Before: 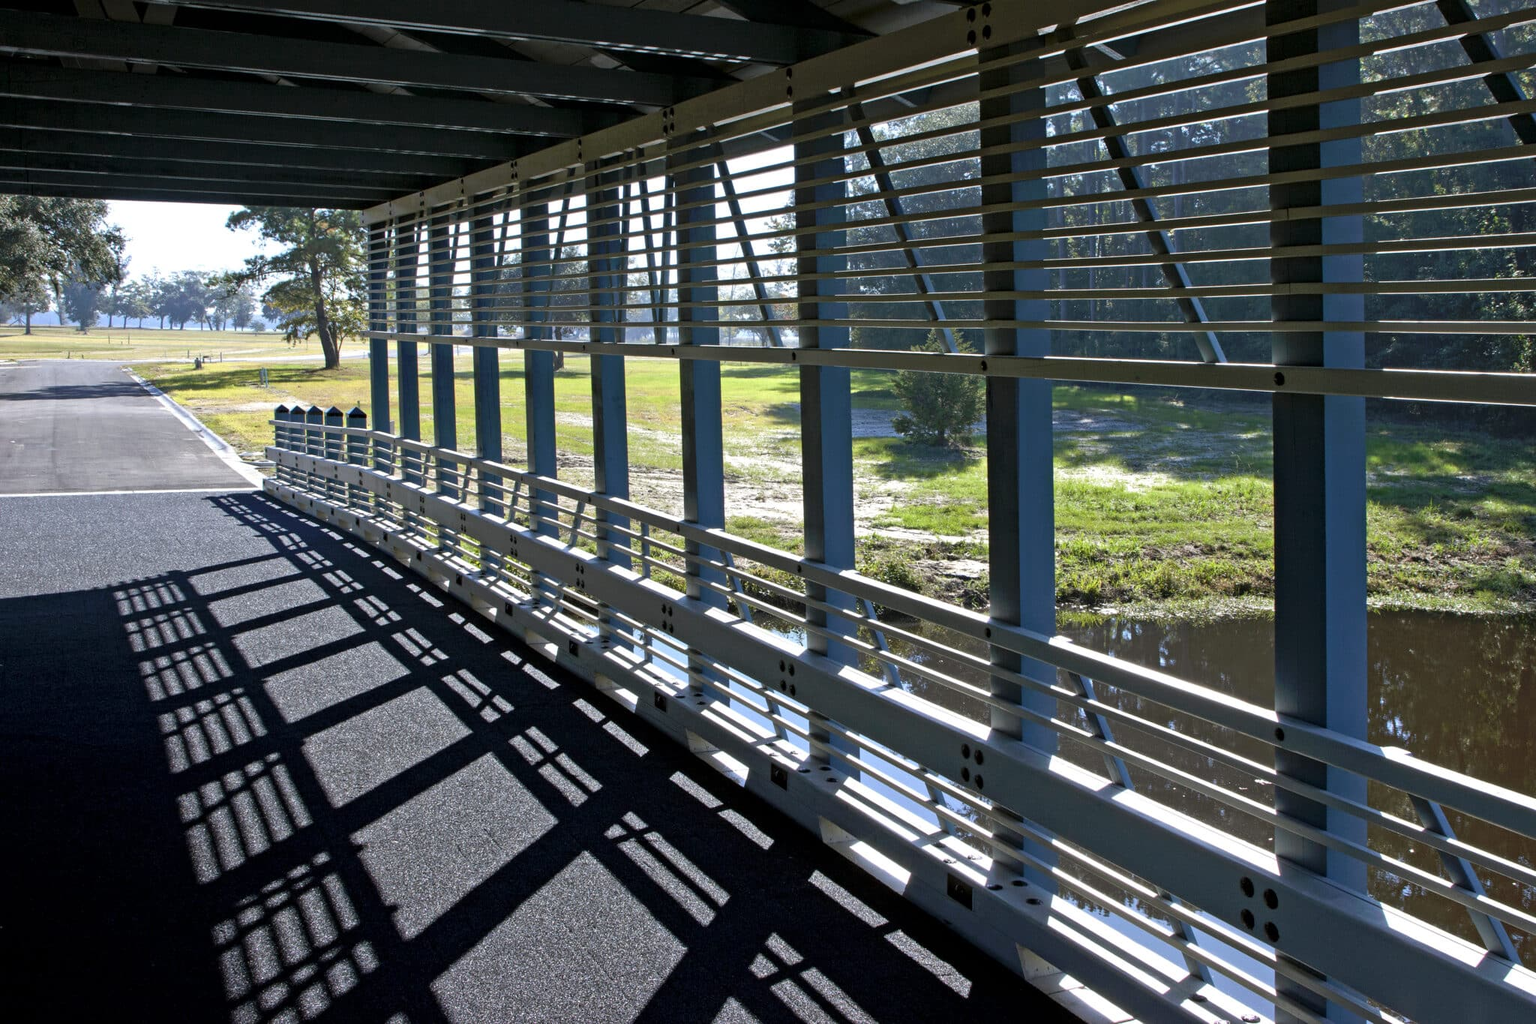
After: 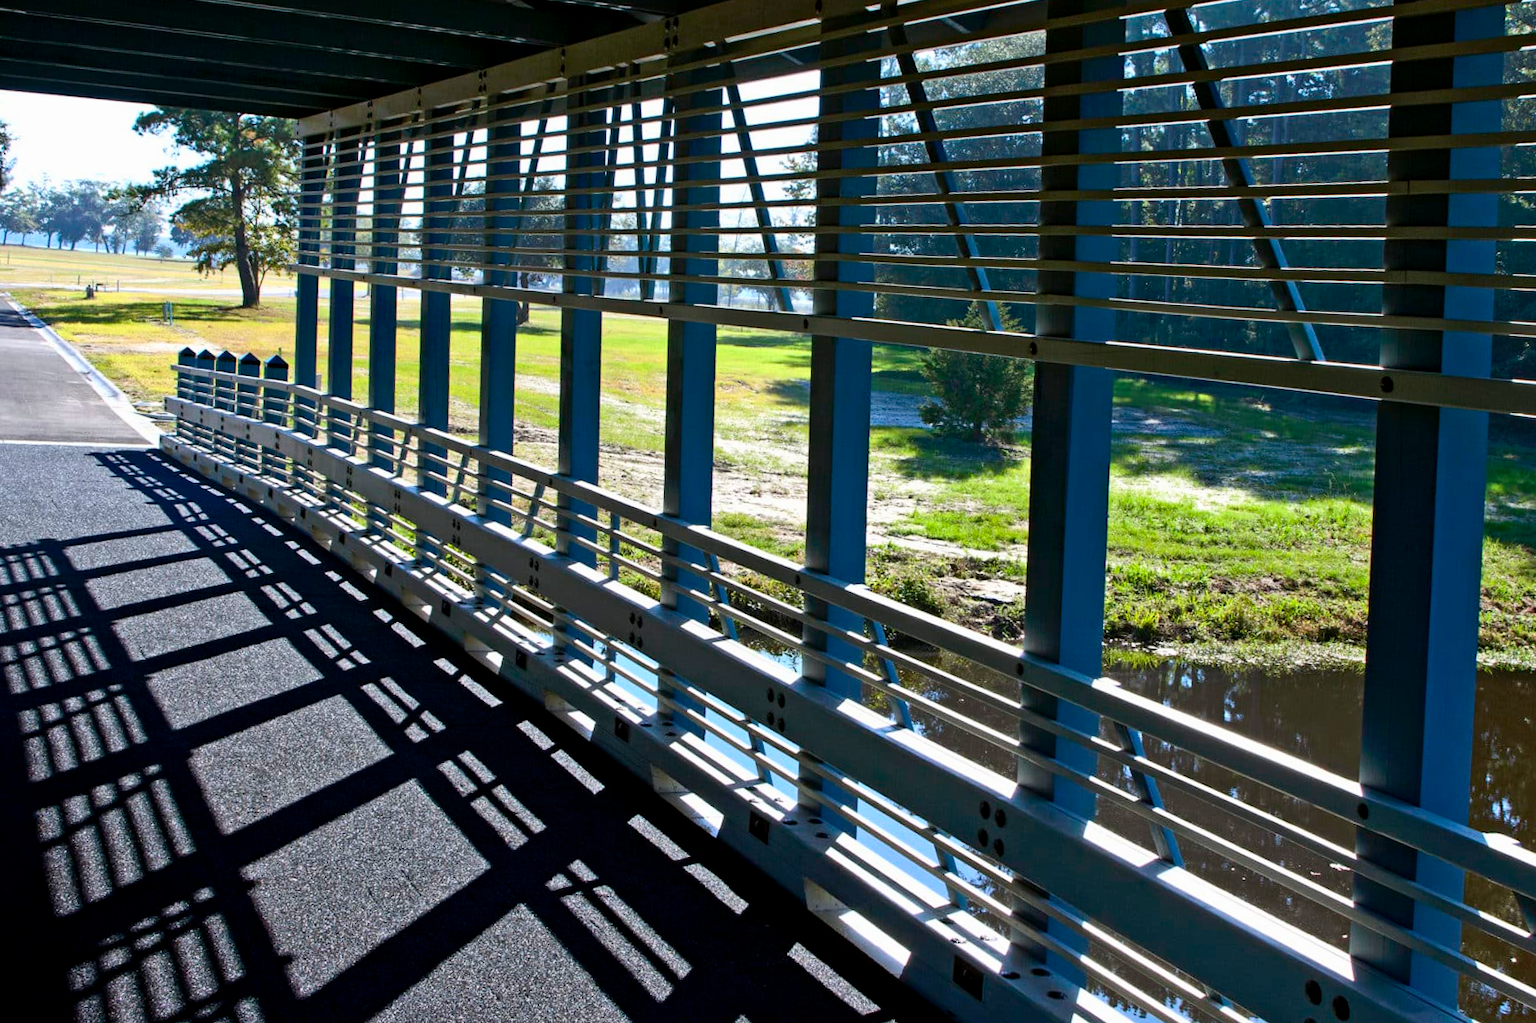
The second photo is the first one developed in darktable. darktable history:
crop and rotate: angle -3.27°, left 5.211%, top 5.211%, right 4.607%, bottom 4.607%
exposure: exposure -0.05 EV
contrast brightness saturation: contrast 0.18, saturation 0.3
